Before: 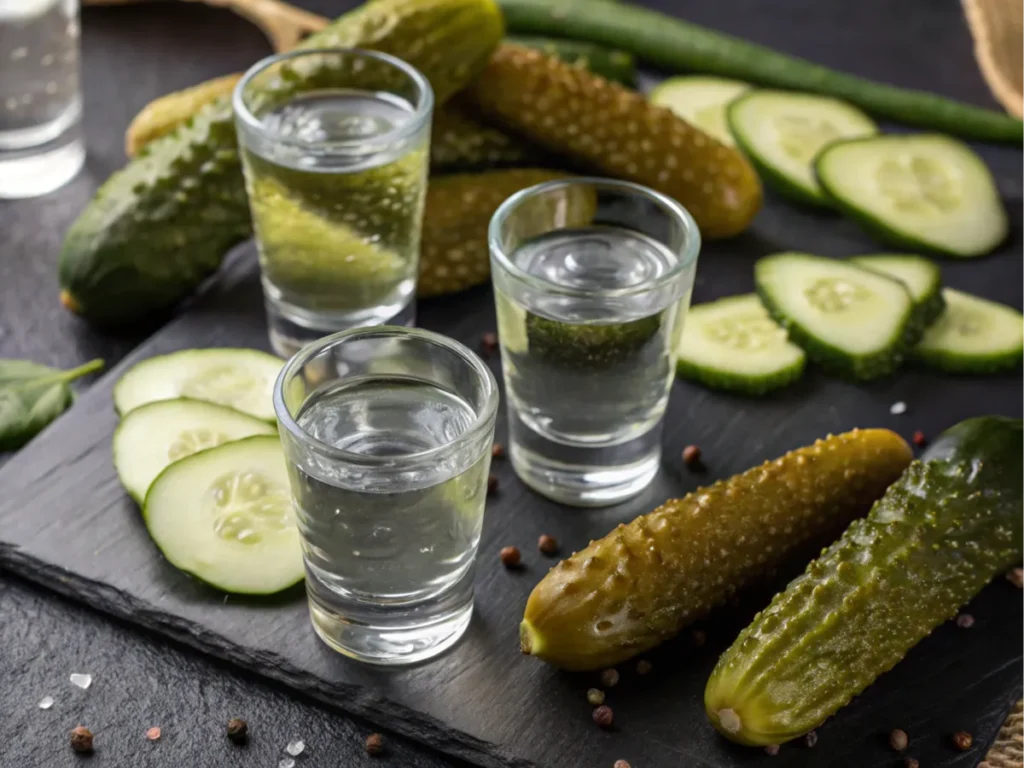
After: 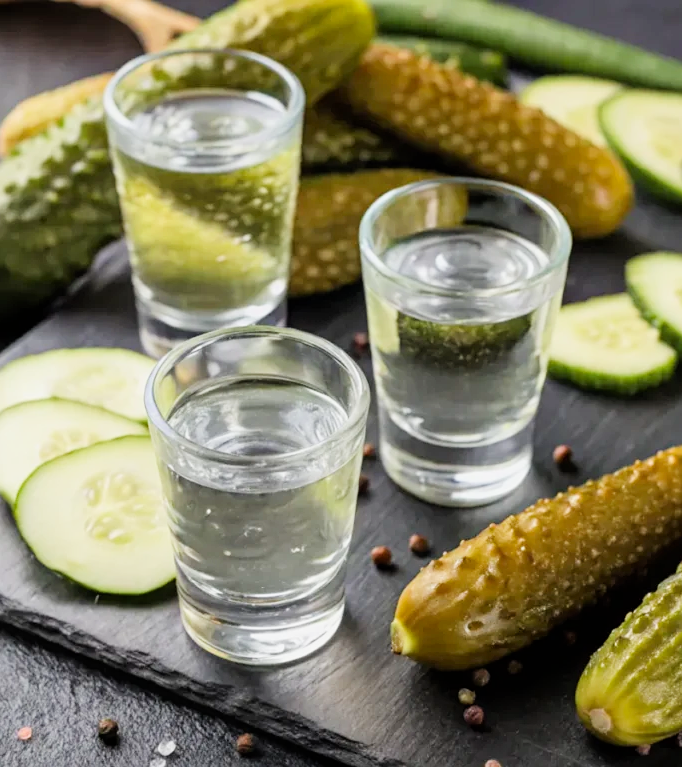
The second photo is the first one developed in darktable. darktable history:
color zones: curves: ch1 [(0, 0.523) (0.143, 0.545) (0.286, 0.52) (0.429, 0.506) (0.571, 0.503) (0.714, 0.503) (0.857, 0.508) (1, 0.523)]
filmic rgb: black relative exposure -7.65 EV, white relative exposure 4.56 EV, hardness 3.61
crop and rotate: left 12.673%, right 20.66%
sharpen: amount 0.2
exposure: black level correction 0, exposure 1.2 EV, compensate highlight preservation false
